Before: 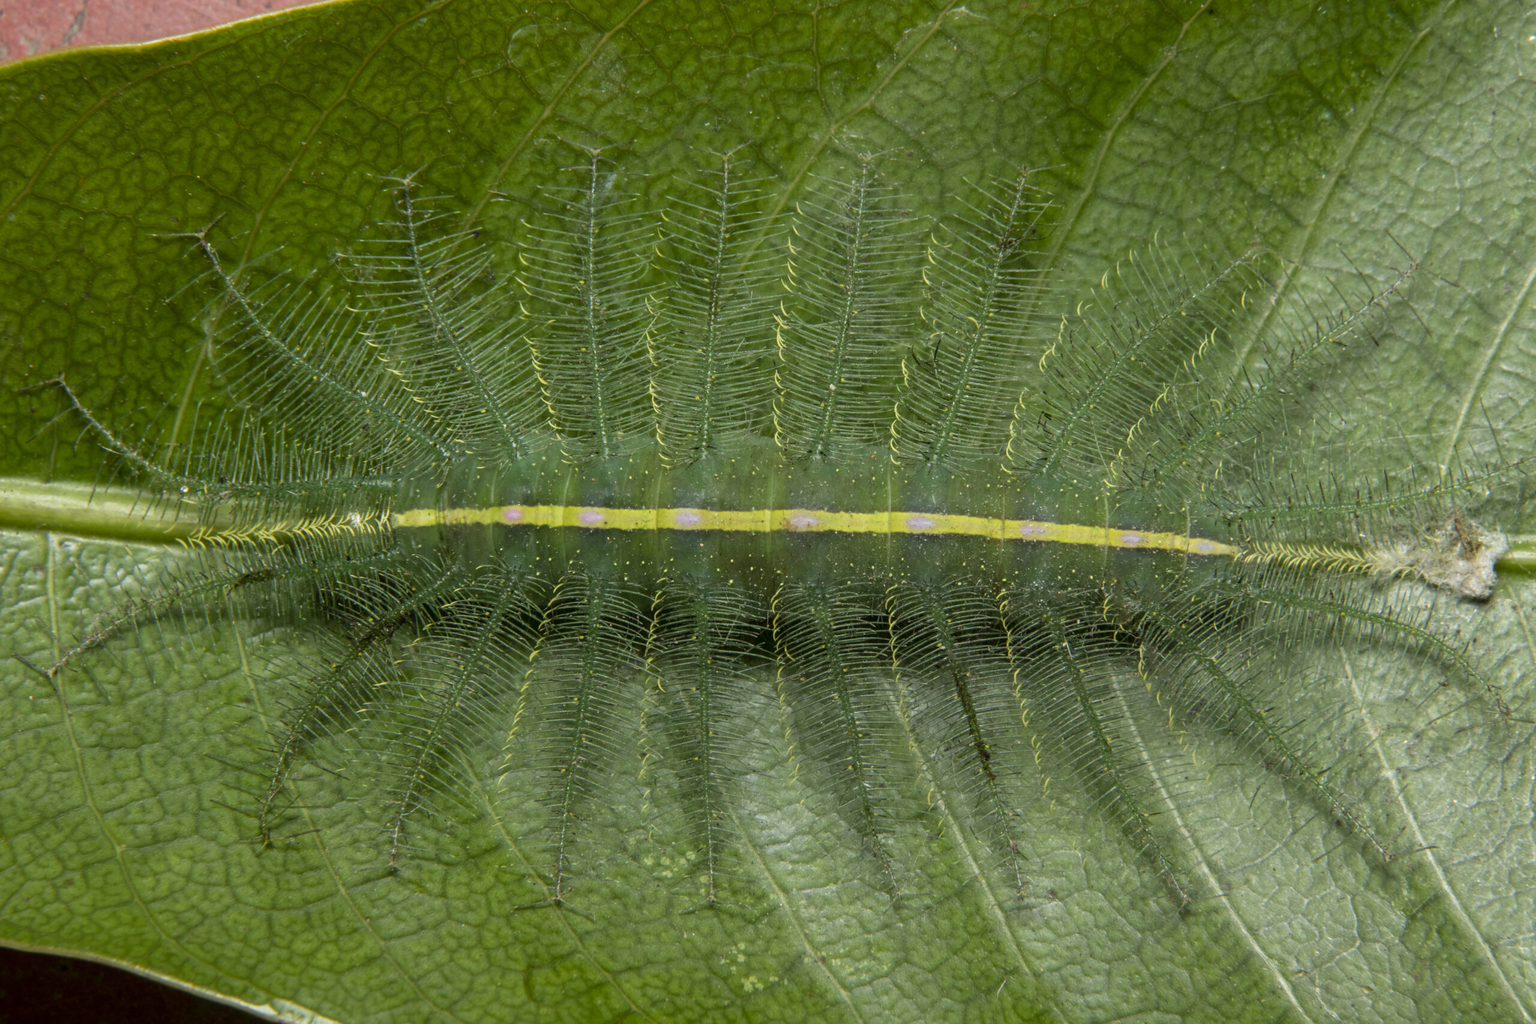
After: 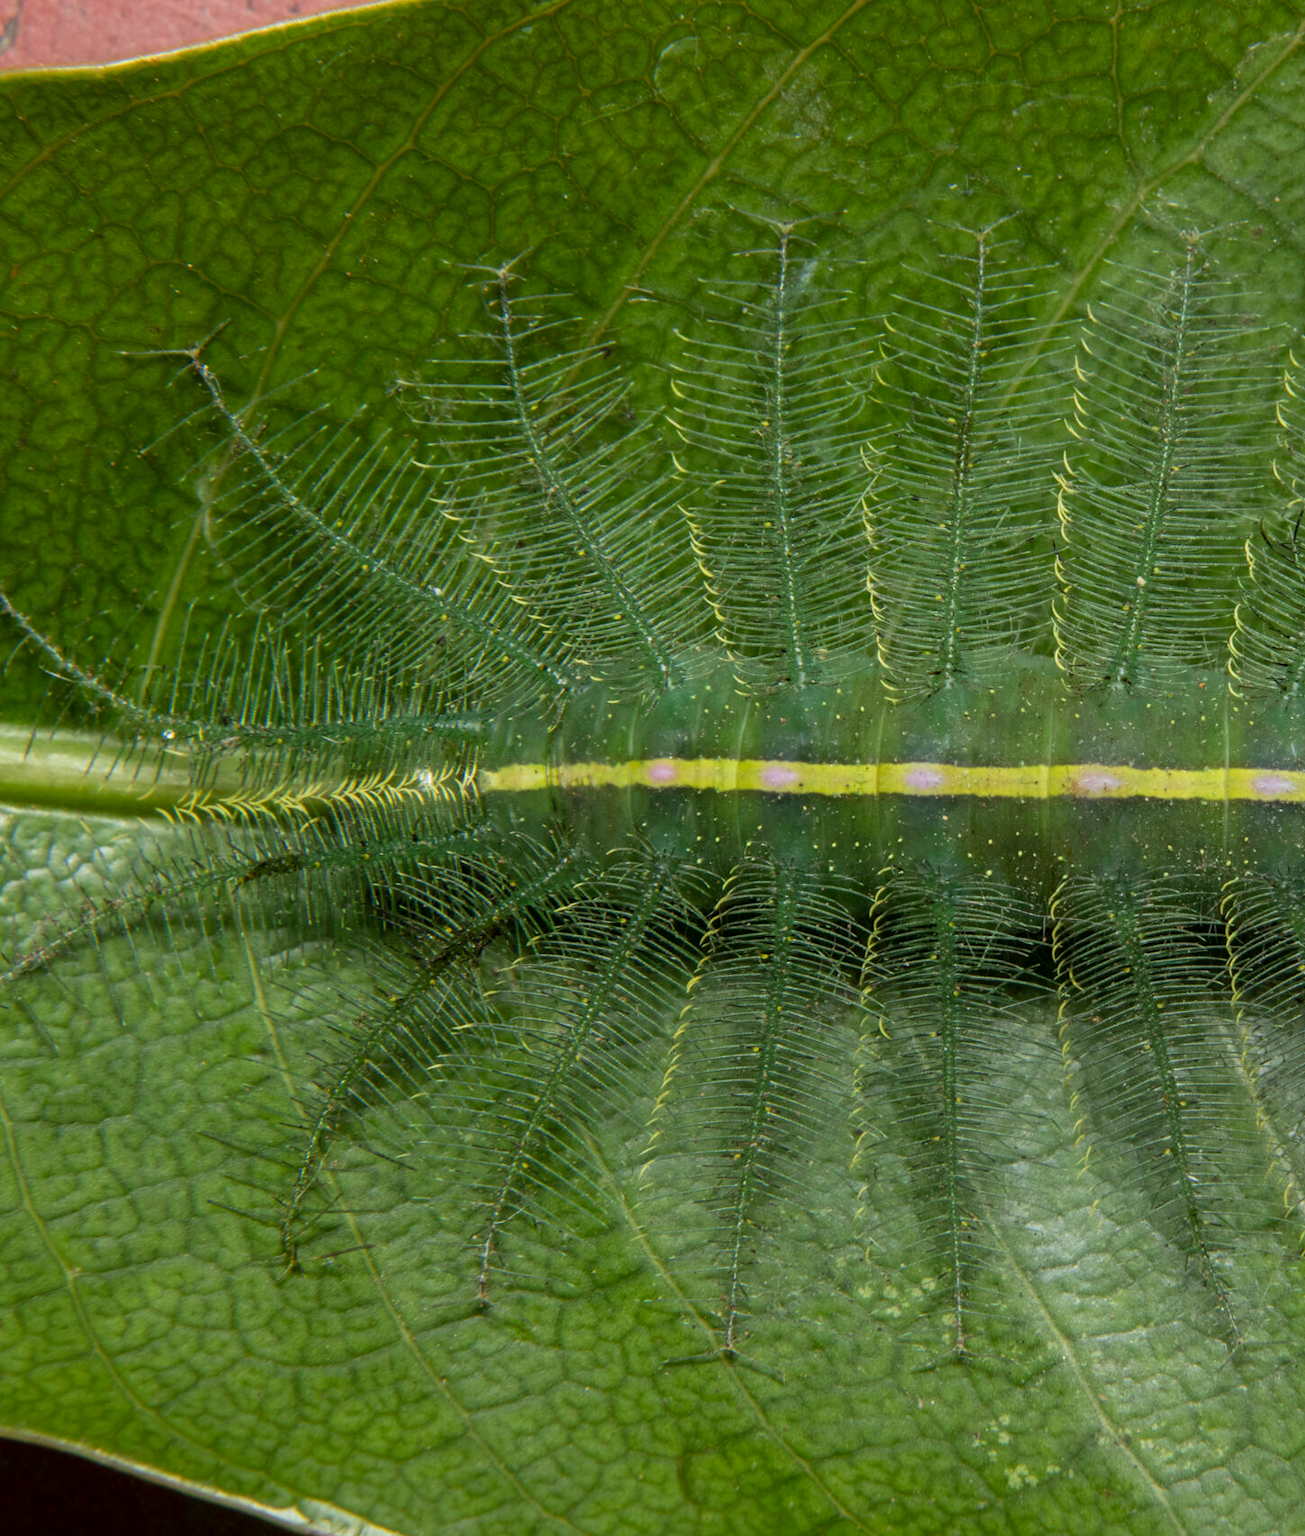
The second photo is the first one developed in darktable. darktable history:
crop: left 4.695%, right 38.662%
